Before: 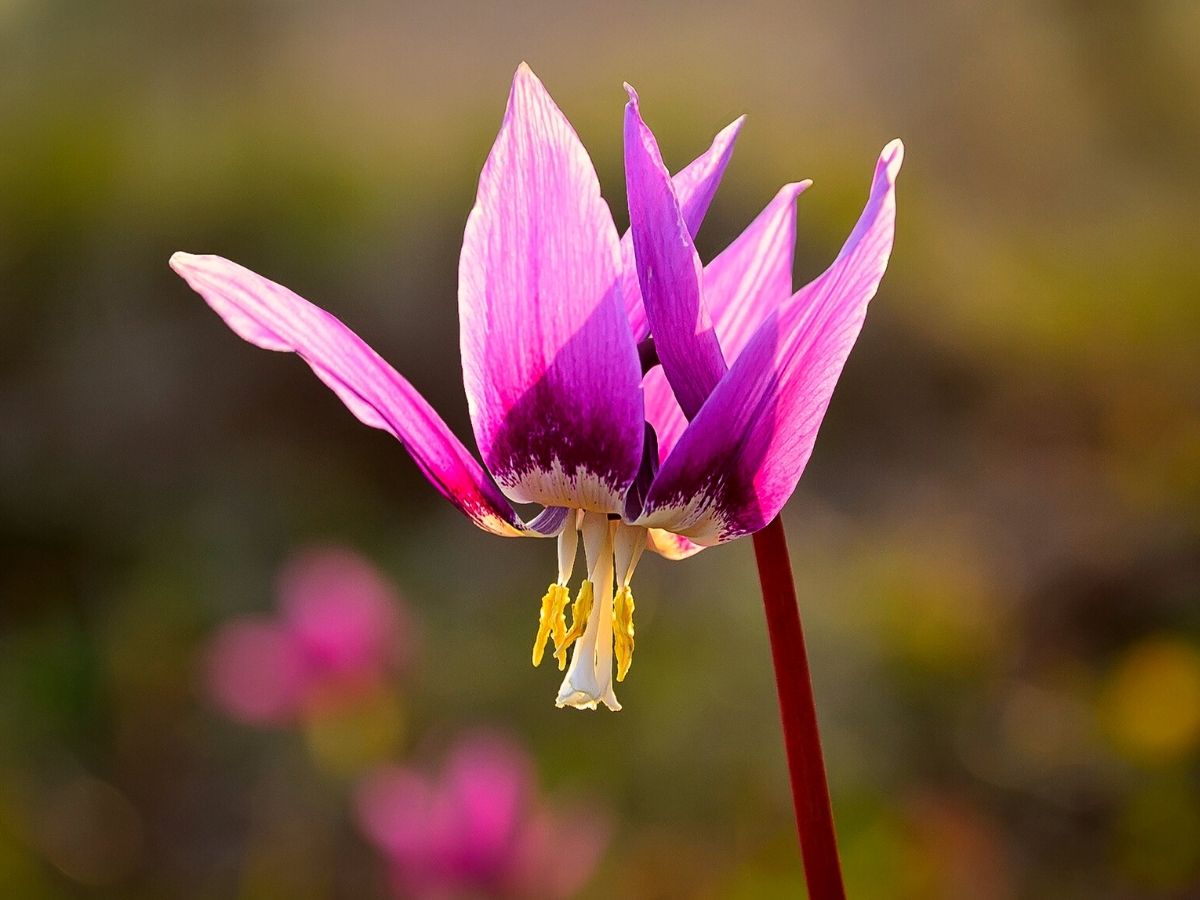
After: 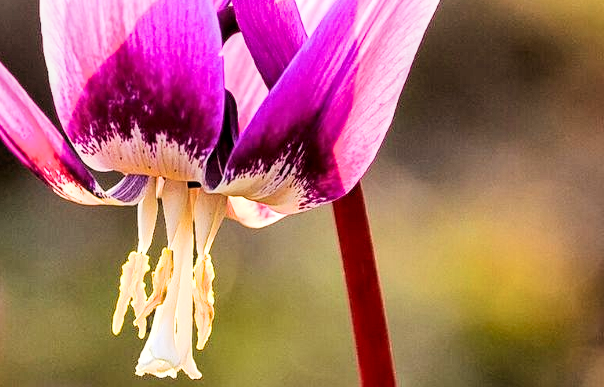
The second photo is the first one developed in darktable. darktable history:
exposure: black level correction 0, exposure 1.191 EV, compensate highlight preservation false
crop: left 35.05%, top 36.903%, right 14.577%, bottom 20.088%
local contrast: detail 130%
filmic rgb: black relative exposure -5.08 EV, white relative exposure 3.98 EV, hardness 2.89, contrast 1.401, highlights saturation mix -19.38%
